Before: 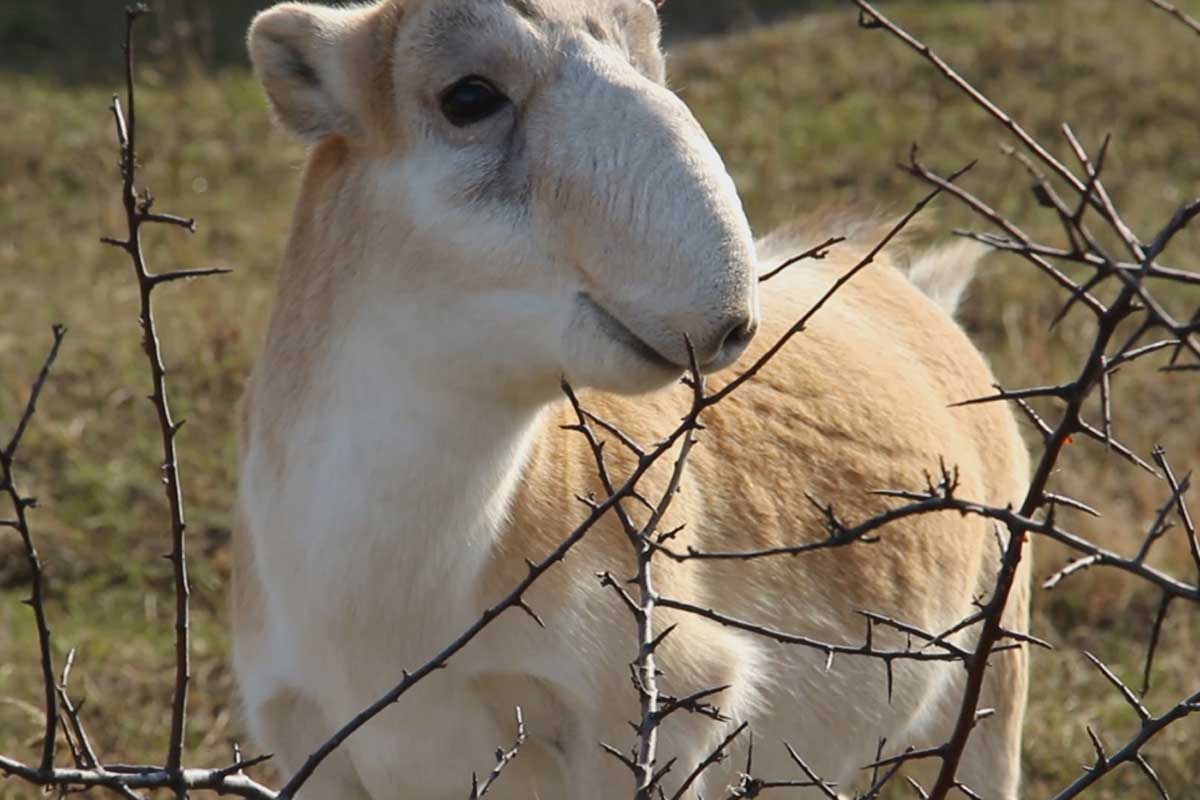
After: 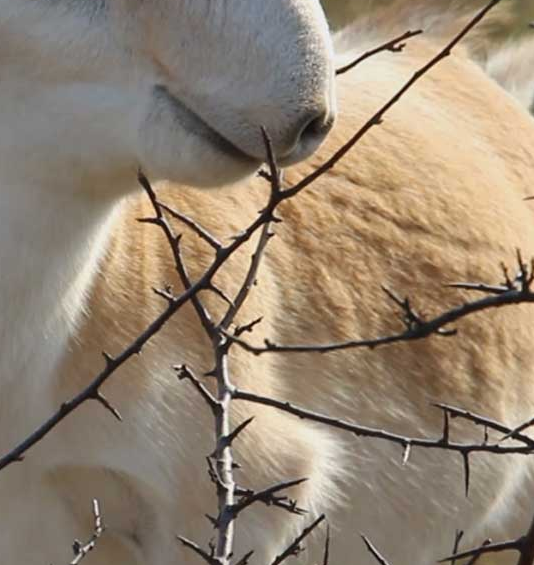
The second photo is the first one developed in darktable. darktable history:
crop: left 35.286%, top 25.951%, right 20.146%, bottom 3.405%
